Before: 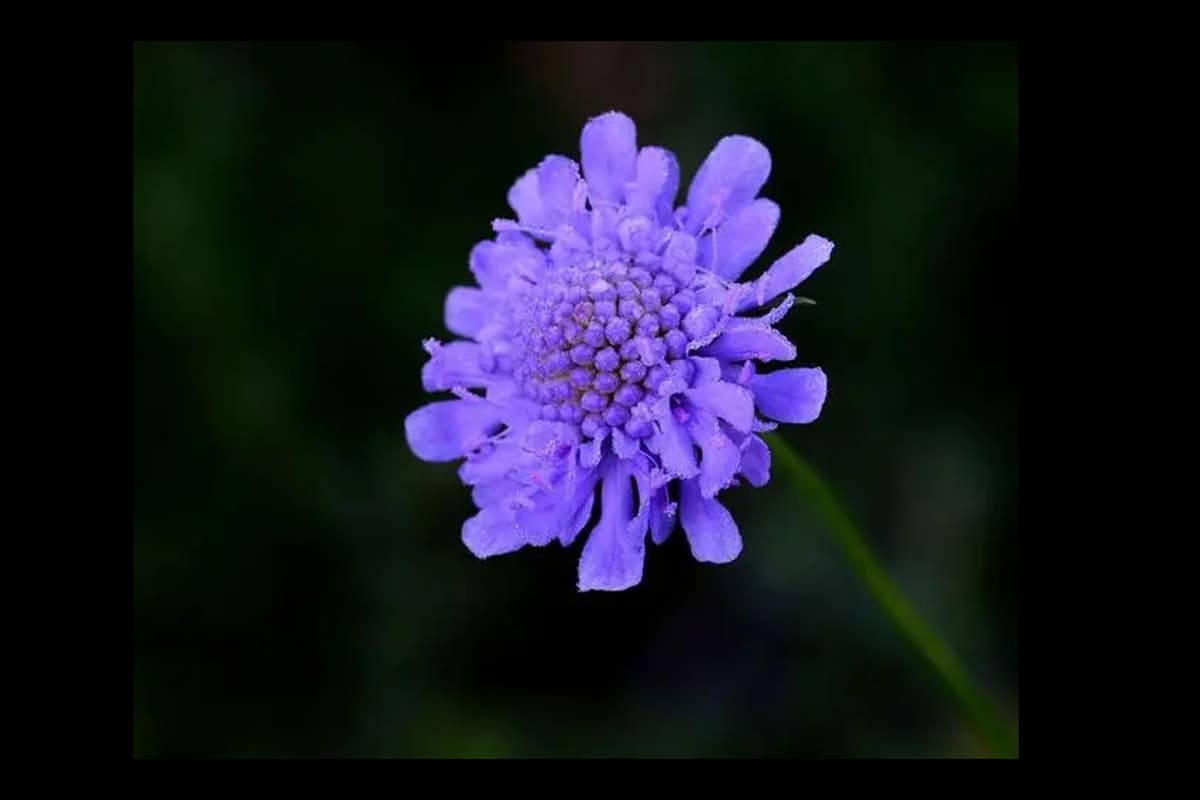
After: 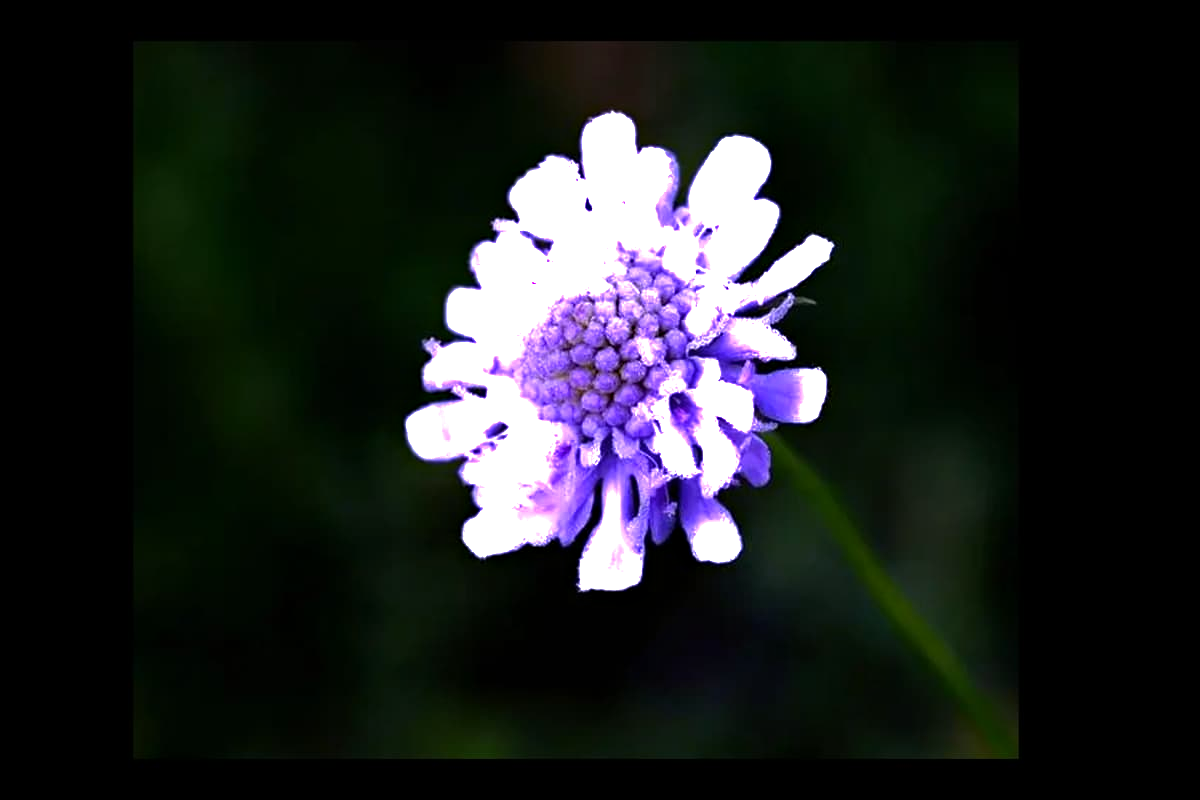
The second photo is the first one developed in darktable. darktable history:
color balance rgb: global vibrance 10%
haze removal: compatibility mode true, adaptive false
